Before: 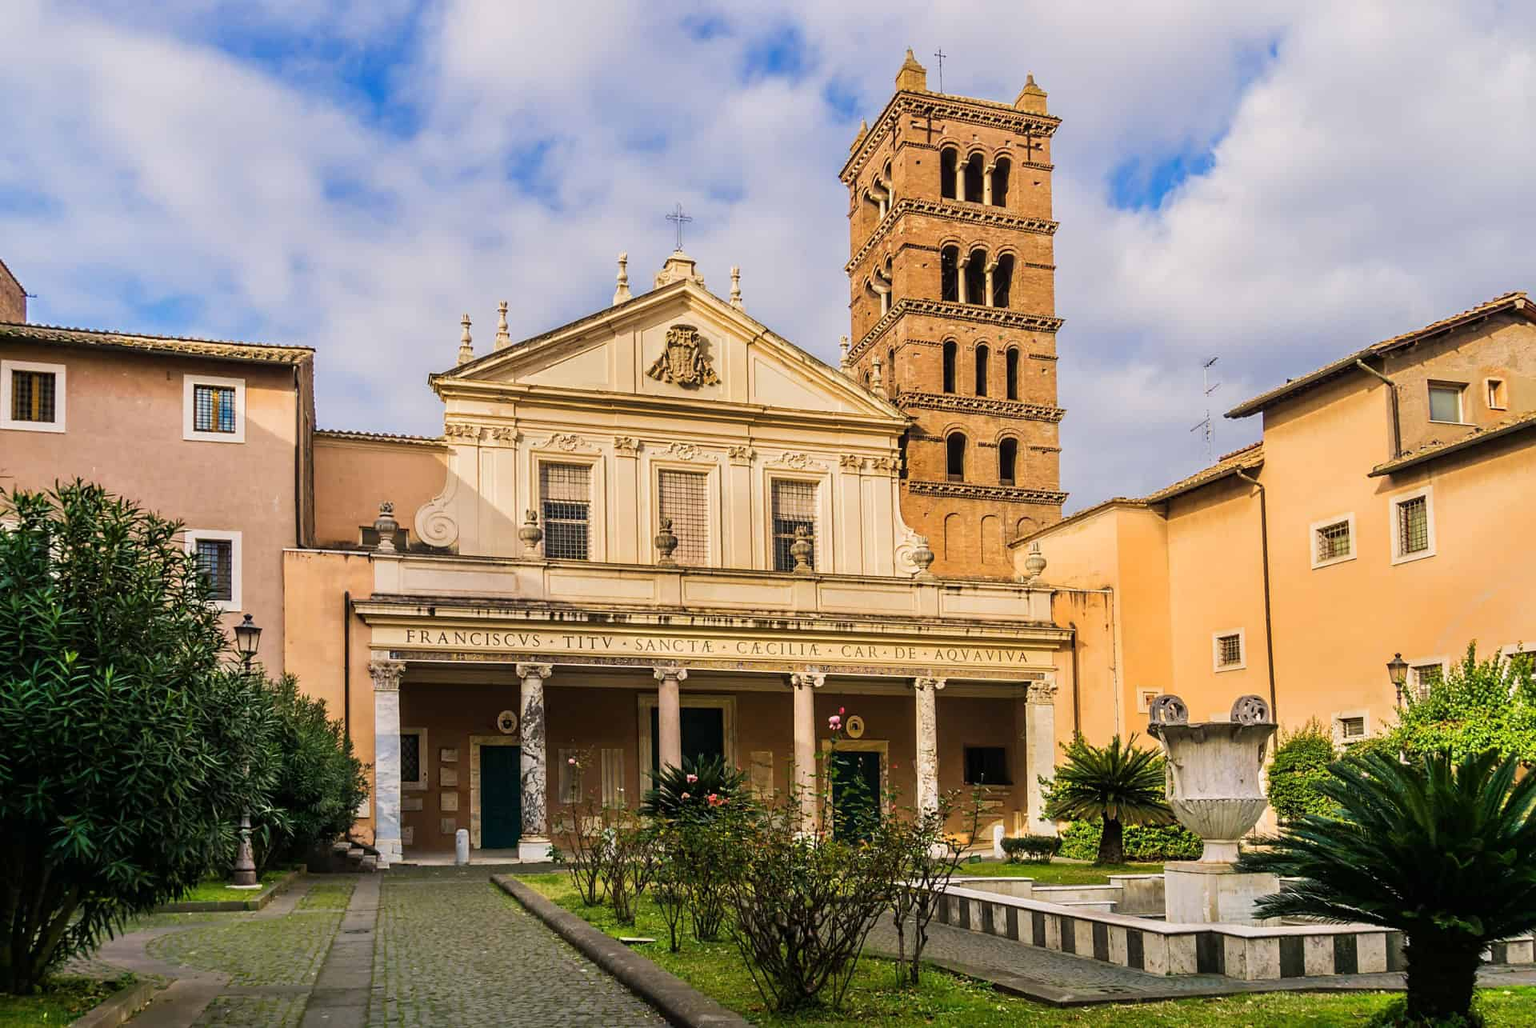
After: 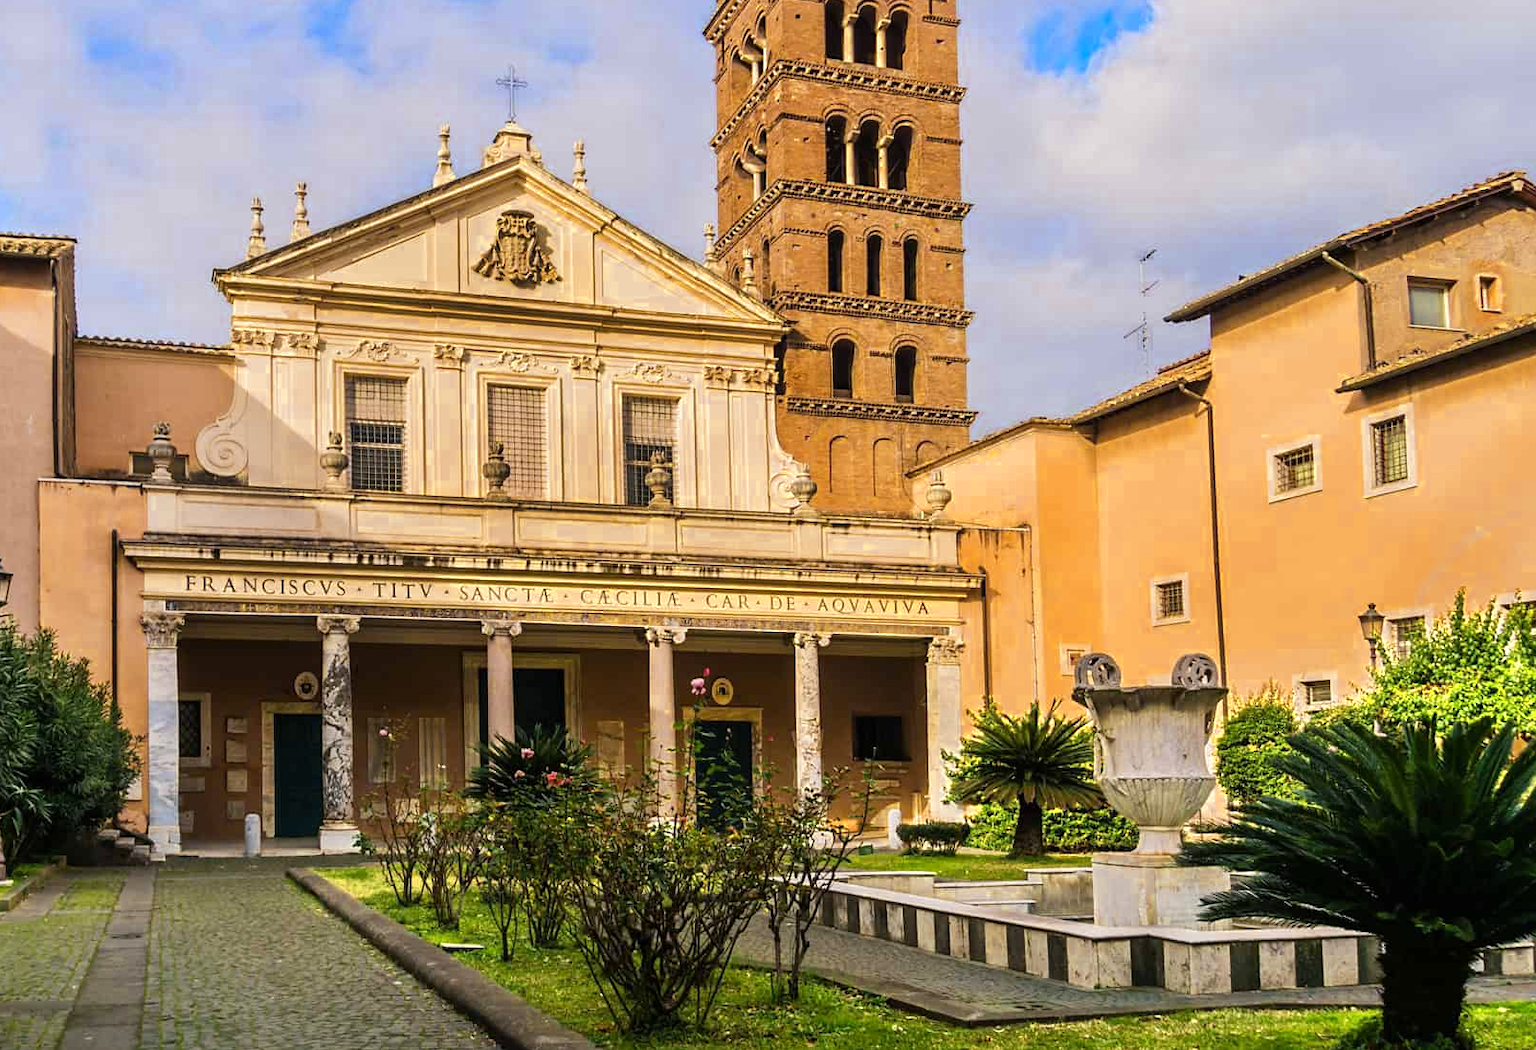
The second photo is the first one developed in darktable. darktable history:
crop: left 16.4%, top 14.546%
color zones: curves: ch0 [(0, 0.485) (0.178, 0.476) (0.261, 0.623) (0.411, 0.403) (0.708, 0.603) (0.934, 0.412)]; ch1 [(0.003, 0.485) (0.149, 0.496) (0.229, 0.584) (0.326, 0.551) (0.484, 0.262) (0.757, 0.643)]
